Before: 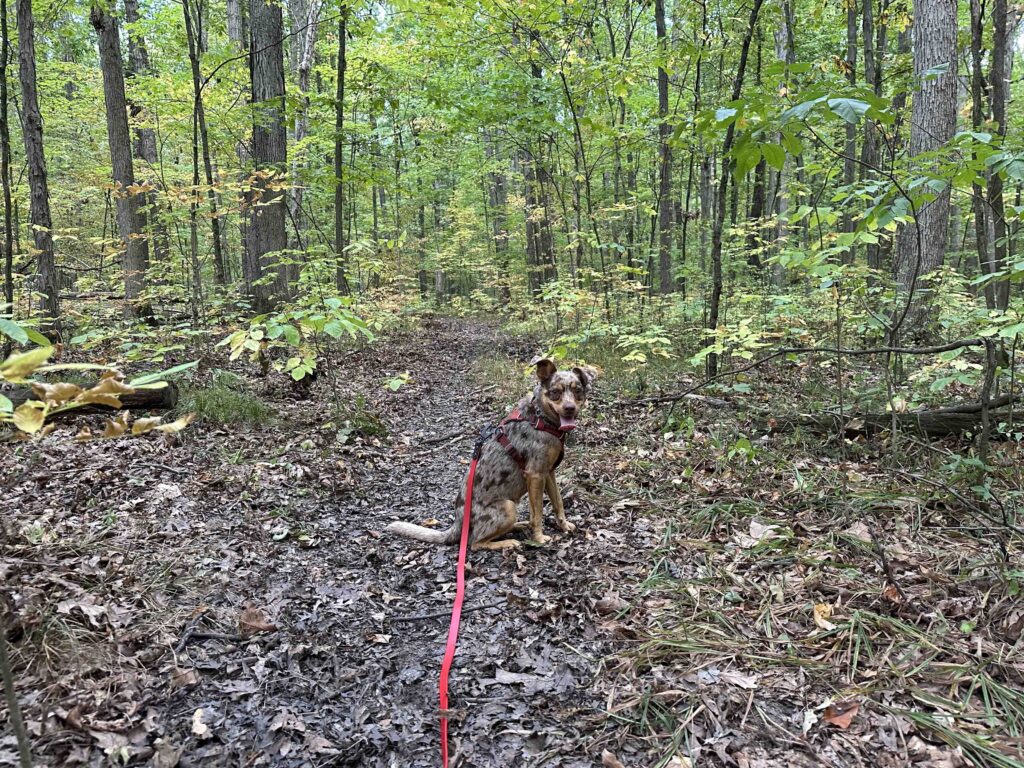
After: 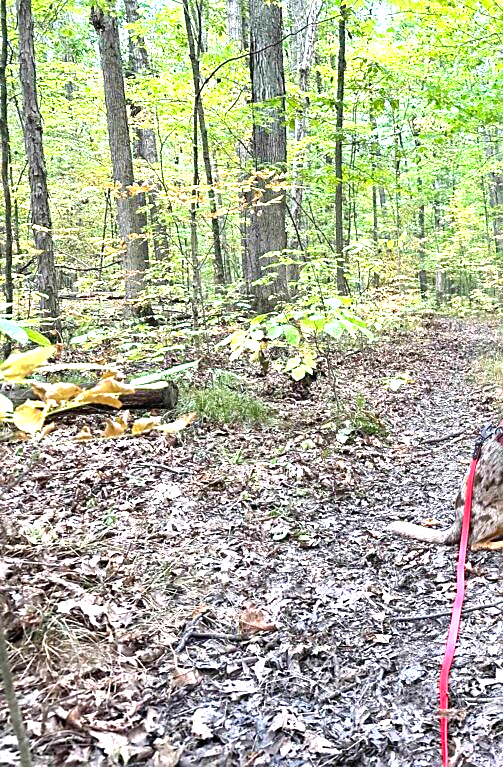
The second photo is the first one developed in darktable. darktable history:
sharpen: radius 1.864, amount 0.398, threshold 1.271
crop and rotate: left 0%, top 0%, right 50.845%
exposure: black level correction 0, exposure 1.45 EV, compensate exposure bias true, compensate highlight preservation false
